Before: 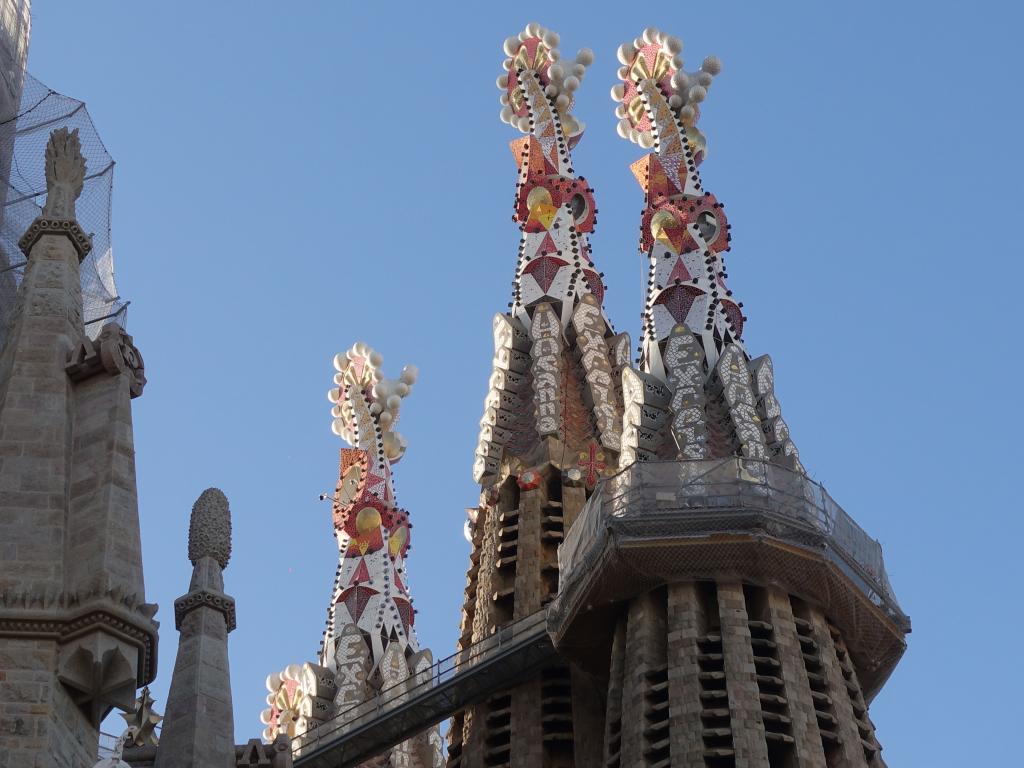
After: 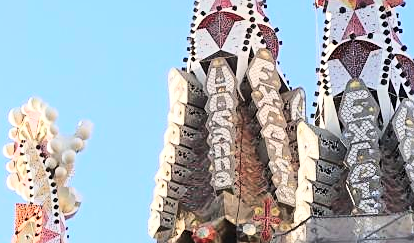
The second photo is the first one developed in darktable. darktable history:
contrast brightness saturation: contrast 0.198, brightness 0.145, saturation 0.136
sharpen: on, module defaults
crop: left 31.778%, top 31.991%, right 27.729%, bottom 36.339%
base curve: curves: ch0 [(0, 0) (0.028, 0.03) (0.121, 0.232) (0.46, 0.748) (0.859, 0.968) (1, 1)]
shadows and highlights: shadows 25.5, highlights -25.16
exposure: compensate exposure bias true, compensate highlight preservation false
